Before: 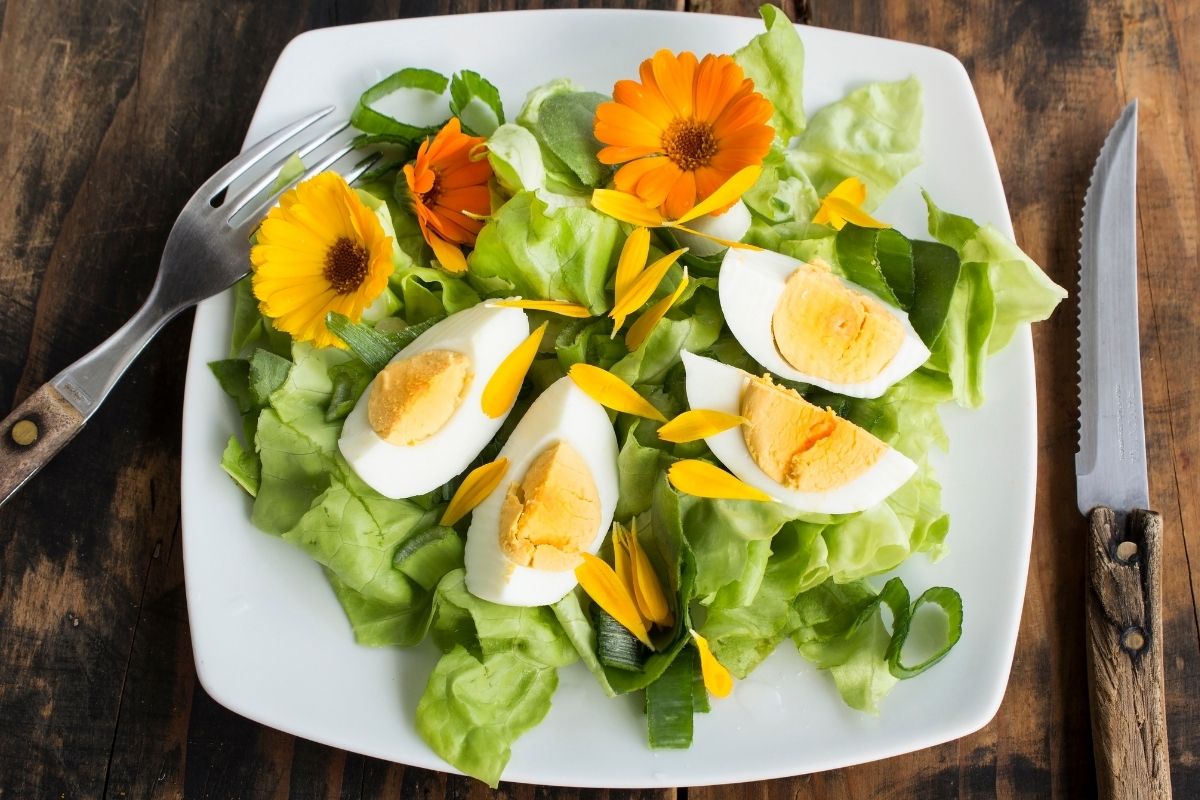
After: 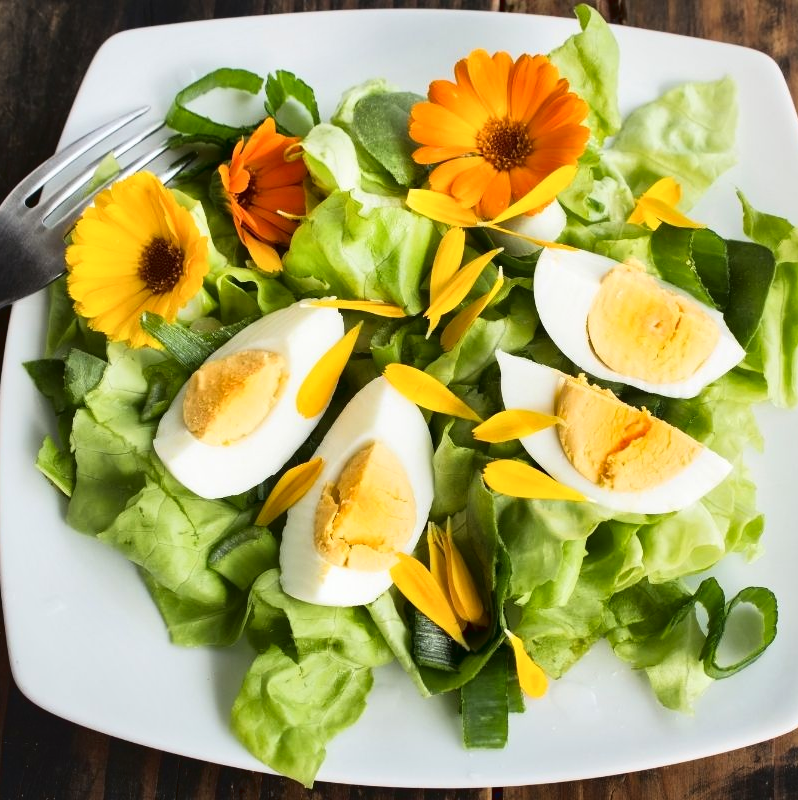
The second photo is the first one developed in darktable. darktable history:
local contrast: mode bilateral grid, contrast 19, coarseness 51, detail 162%, midtone range 0.2
crop and rotate: left 15.447%, right 17.977%
tone curve: curves: ch0 [(0, 0.047) (0.15, 0.127) (0.46, 0.466) (0.751, 0.788) (1, 0.961)]; ch1 [(0, 0) (0.43, 0.408) (0.476, 0.469) (0.505, 0.501) (0.553, 0.557) (0.592, 0.58) (0.631, 0.625) (1, 1)]; ch2 [(0, 0) (0.505, 0.495) (0.55, 0.557) (0.583, 0.573) (1, 1)], color space Lab, linked channels, preserve colors none
exposure: compensate highlight preservation false
